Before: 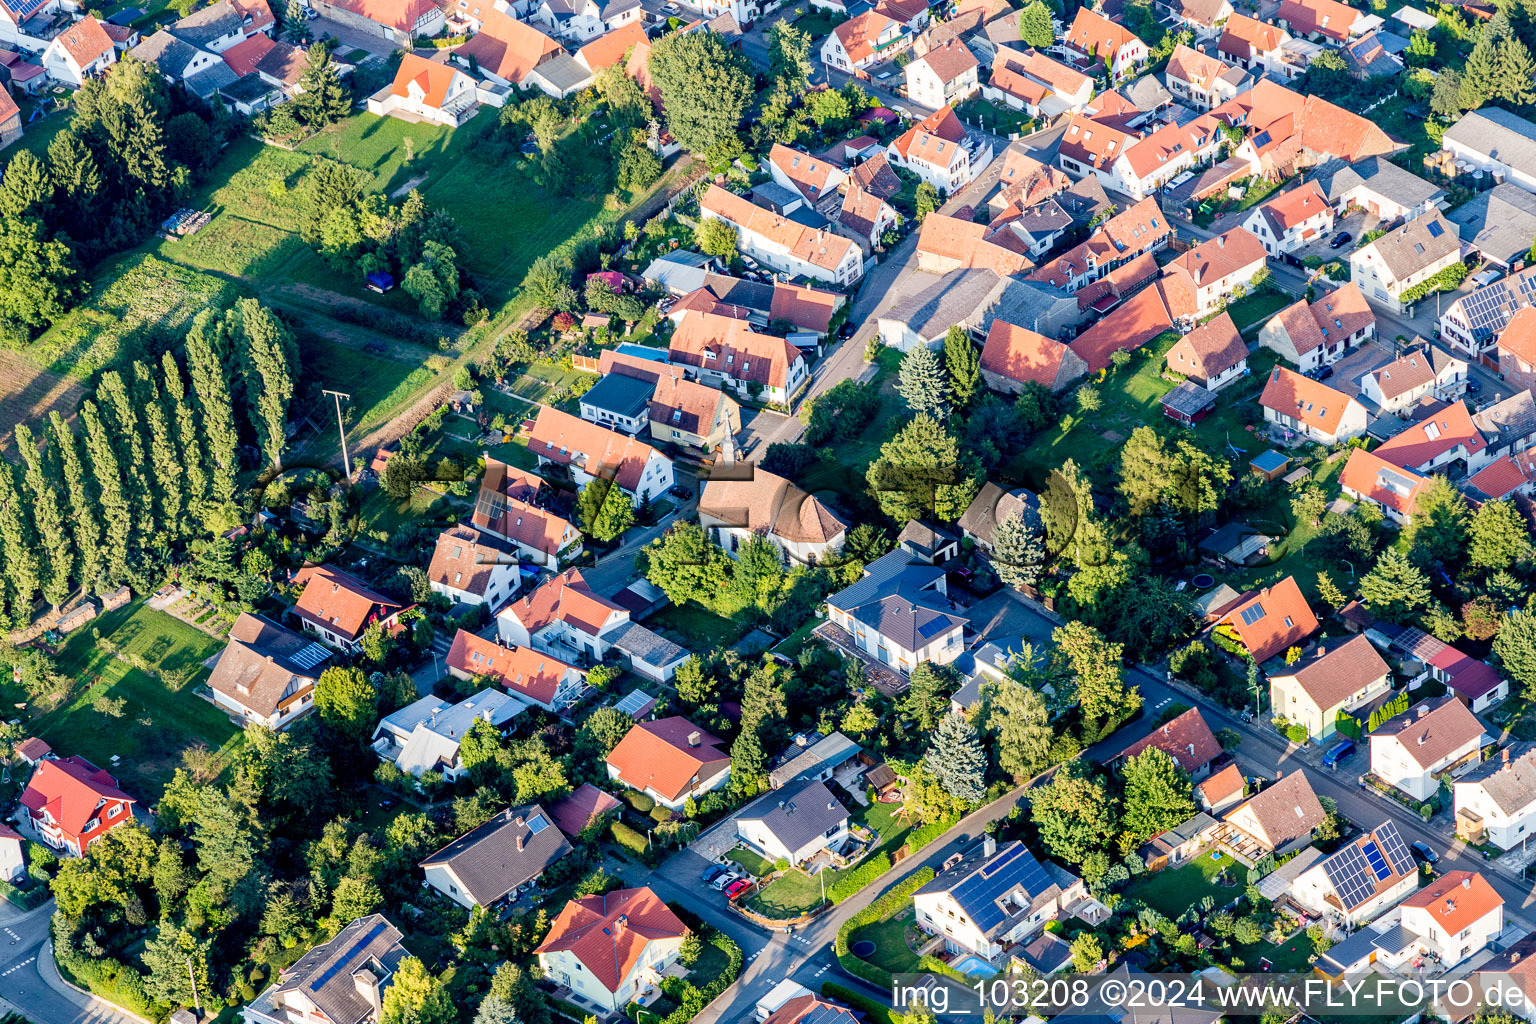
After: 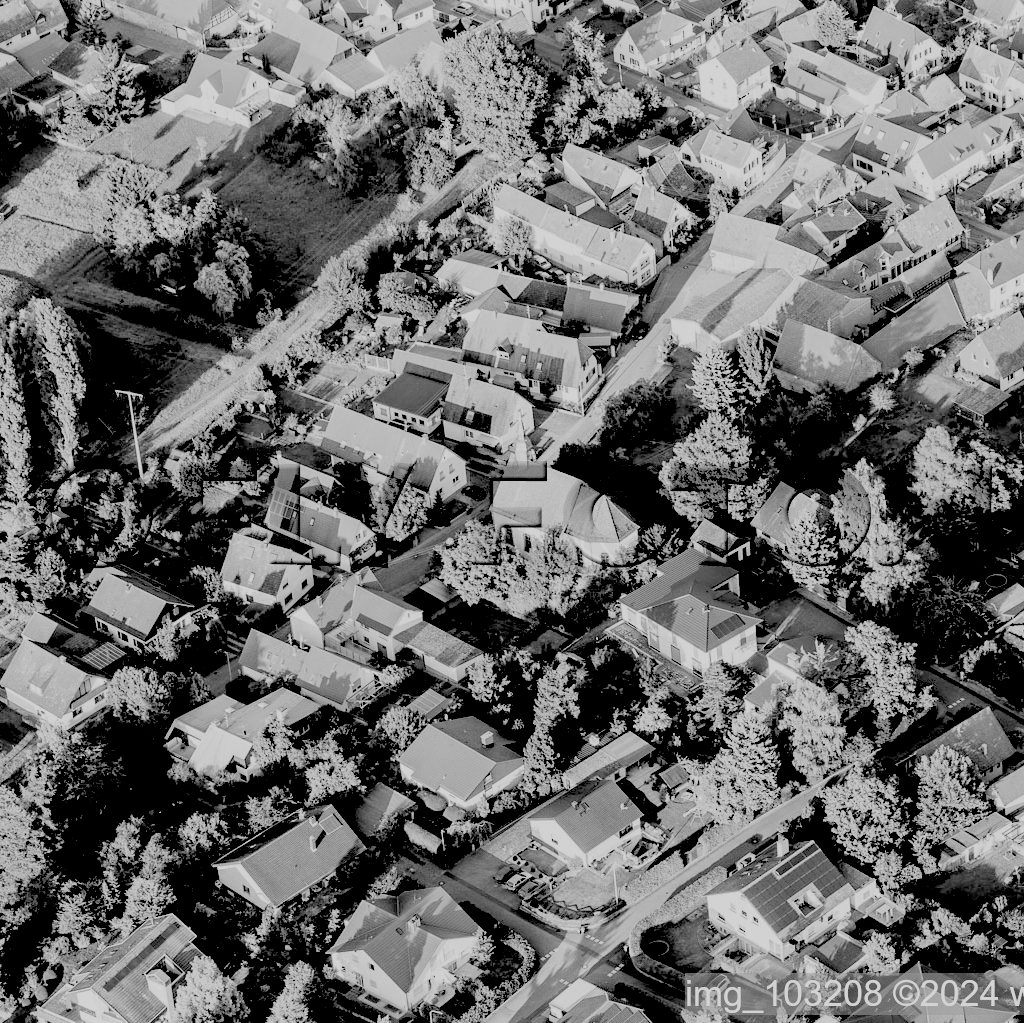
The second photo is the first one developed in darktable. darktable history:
filmic rgb: black relative exposure -4.38 EV, white relative exposure 4.56 EV, hardness 2.37, contrast 1.05
crop and rotate: left 13.537%, right 19.796%
exposure: compensate highlight preservation false
monochrome: on, module defaults
rgb levels: levels [[0.027, 0.429, 0.996], [0, 0.5, 1], [0, 0.5, 1]]
